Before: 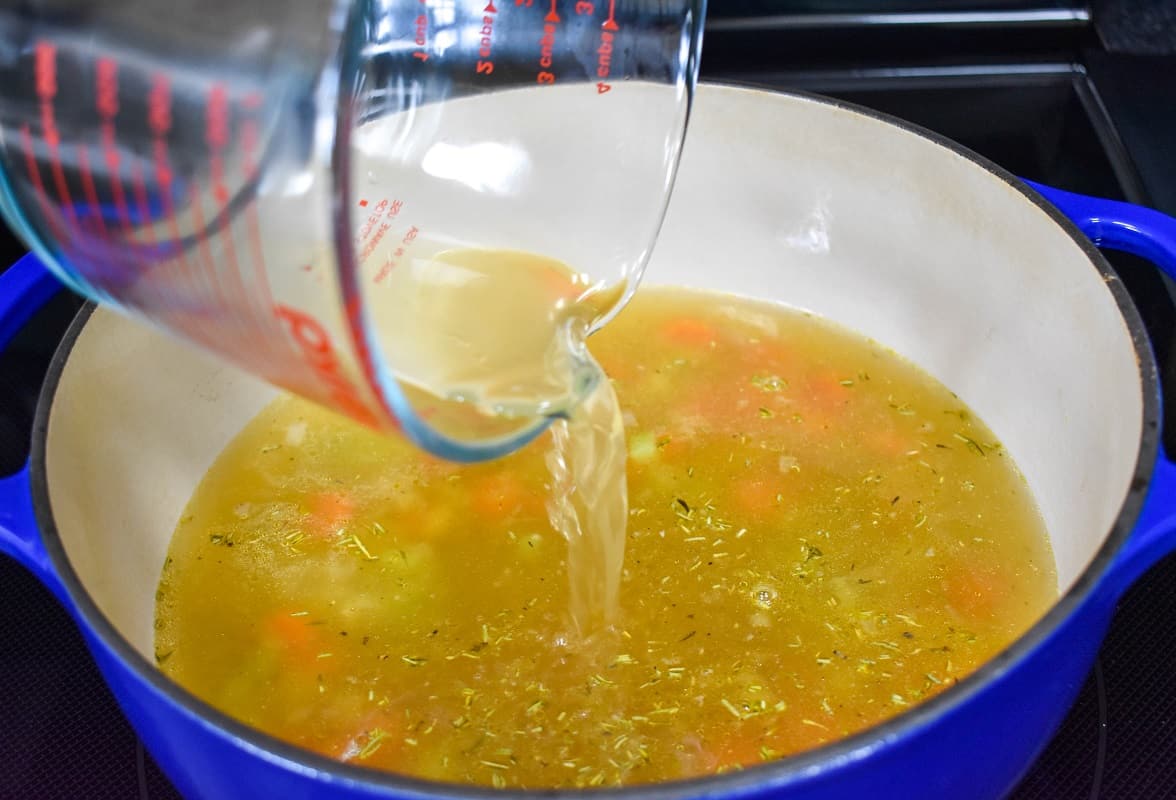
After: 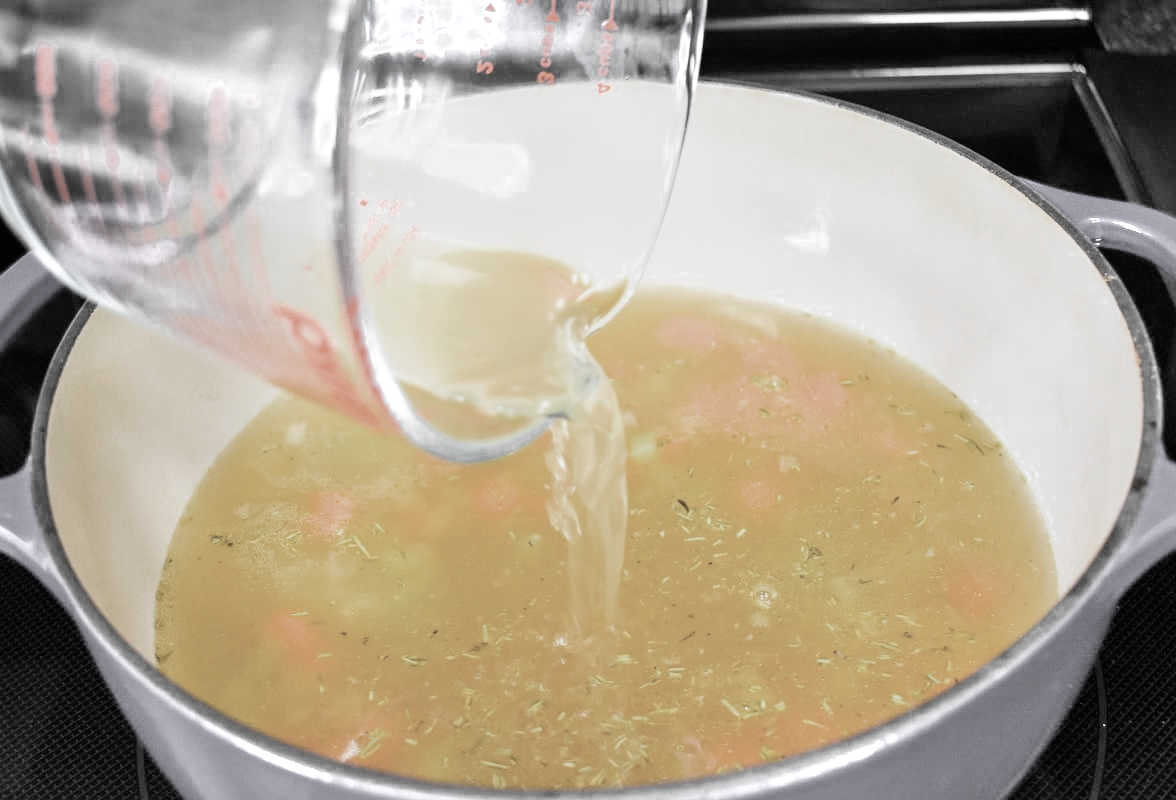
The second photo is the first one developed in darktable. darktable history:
contrast brightness saturation: saturation -0.05
color zones: curves: ch0 [(0, 0.613) (0.01, 0.613) (0.245, 0.448) (0.498, 0.529) (0.642, 0.665) (0.879, 0.777) (0.99, 0.613)]; ch1 [(0, 0.035) (0.121, 0.189) (0.259, 0.197) (0.415, 0.061) (0.589, 0.022) (0.732, 0.022) (0.857, 0.026) (0.991, 0.053)]
filmic rgb: black relative exposure -6.94 EV, white relative exposure 5.68 EV, threshold 3.04 EV, hardness 2.85, color science v6 (2022), enable highlight reconstruction true
color correction: highlights b* -0.04, saturation 1.08
exposure: black level correction 0, exposure 1.5 EV, compensate exposure bias true, compensate highlight preservation false
